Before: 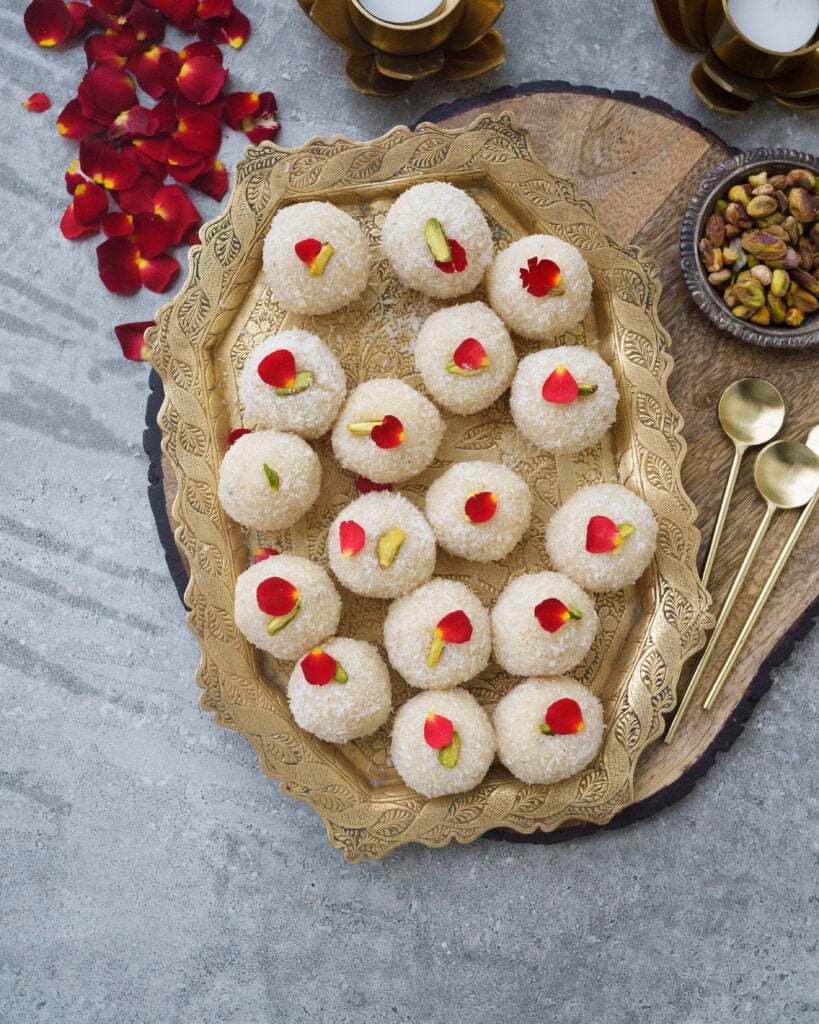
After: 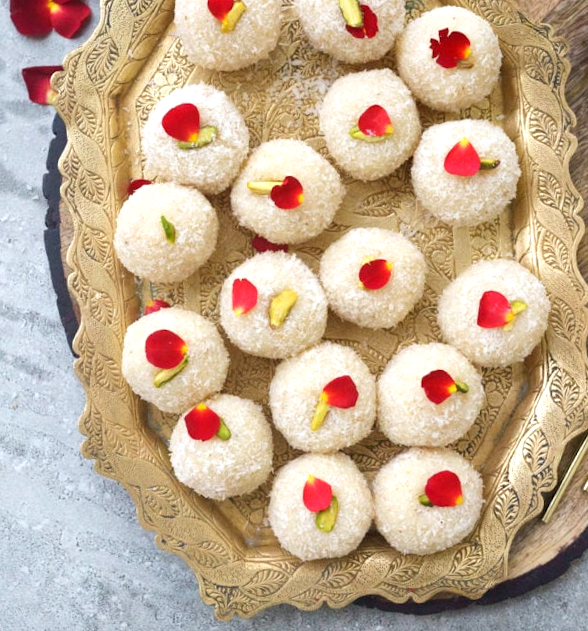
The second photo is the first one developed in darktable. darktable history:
crop and rotate: angle -3.95°, left 9.907%, top 21.085%, right 12.157%, bottom 12.086%
exposure: black level correction 0.001, exposure 0.499 EV, compensate highlight preservation false
